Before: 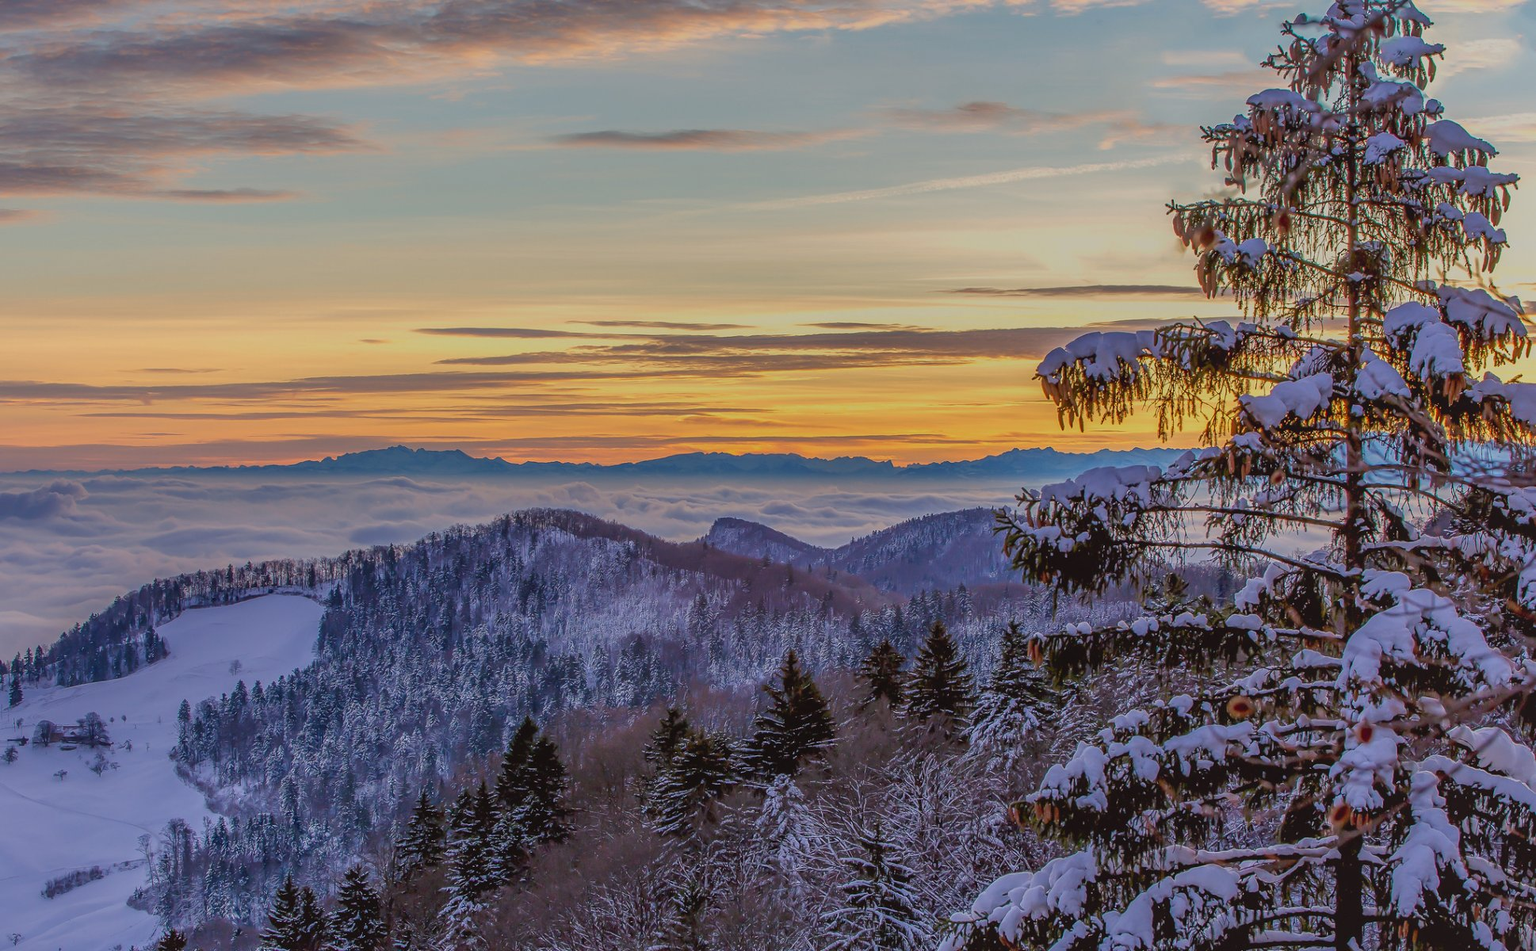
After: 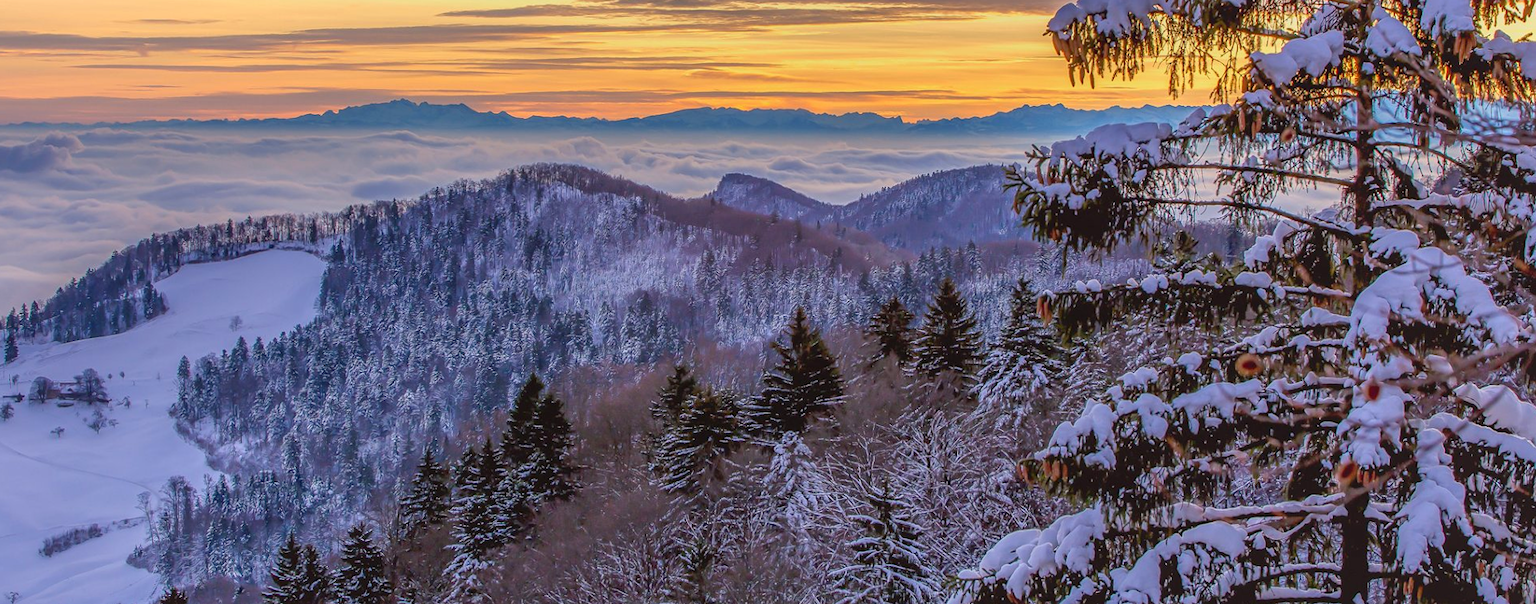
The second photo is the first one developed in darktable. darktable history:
crop and rotate: top 36.435%
exposure: black level correction 0.001, exposure 0.5 EV, compensate exposure bias true, compensate highlight preservation false
rotate and perspective: rotation 0.174°, lens shift (vertical) 0.013, lens shift (horizontal) 0.019, shear 0.001, automatic cropping original format, crop left 0.007, crop right 0.991, crop top 0.016, crop bottom 0.997
